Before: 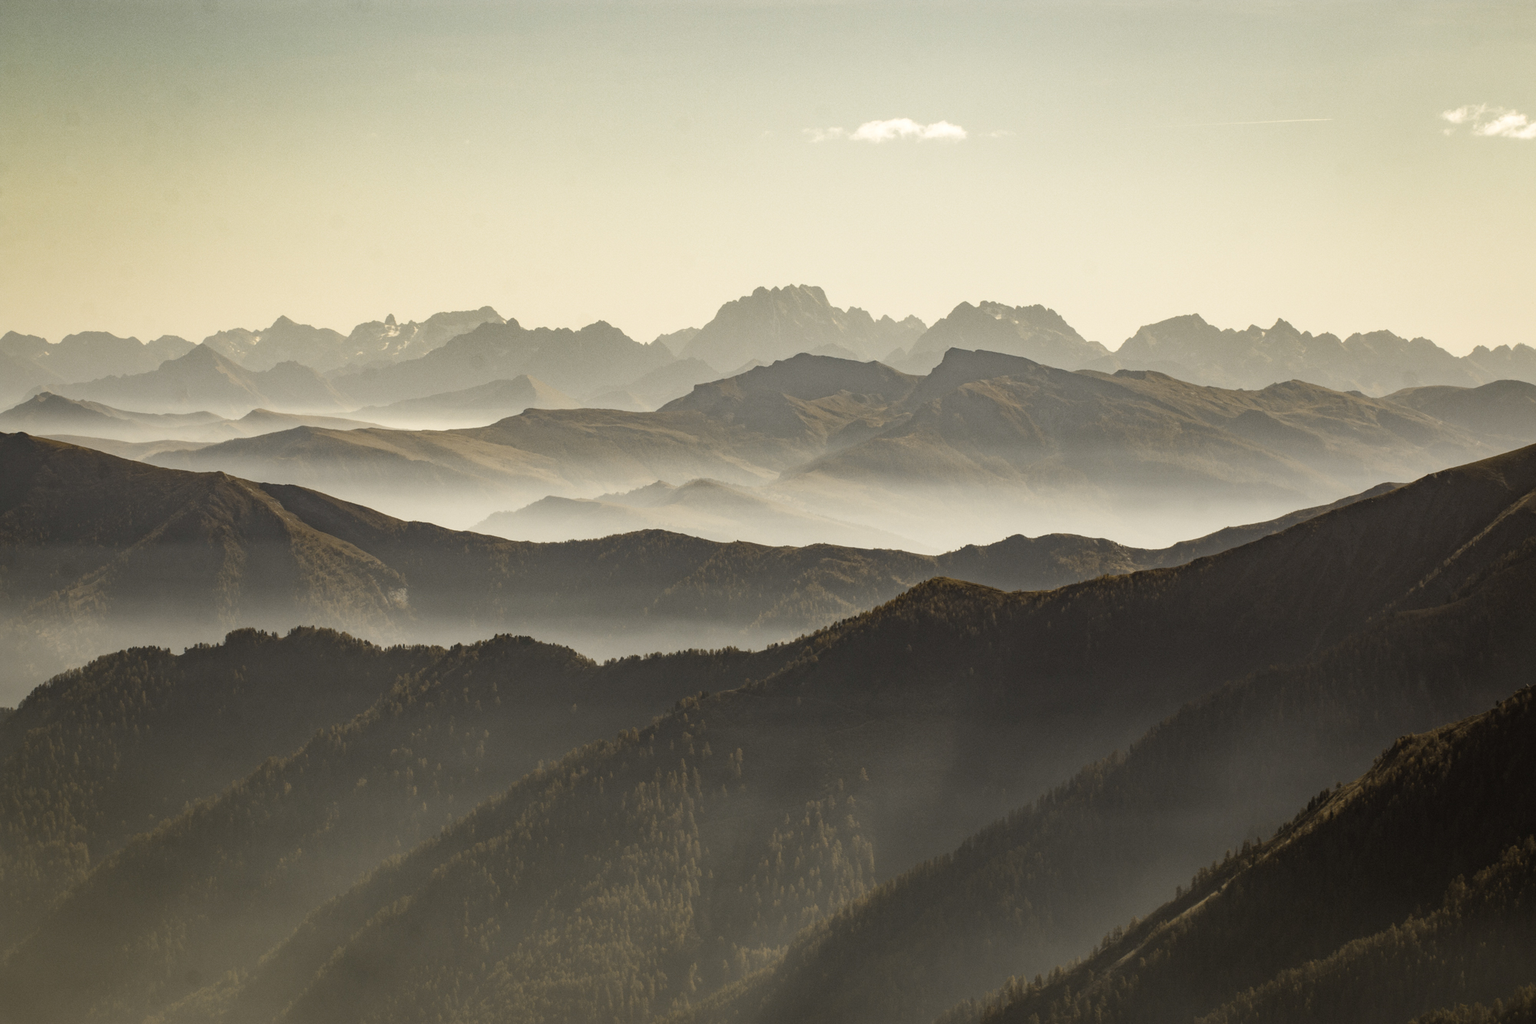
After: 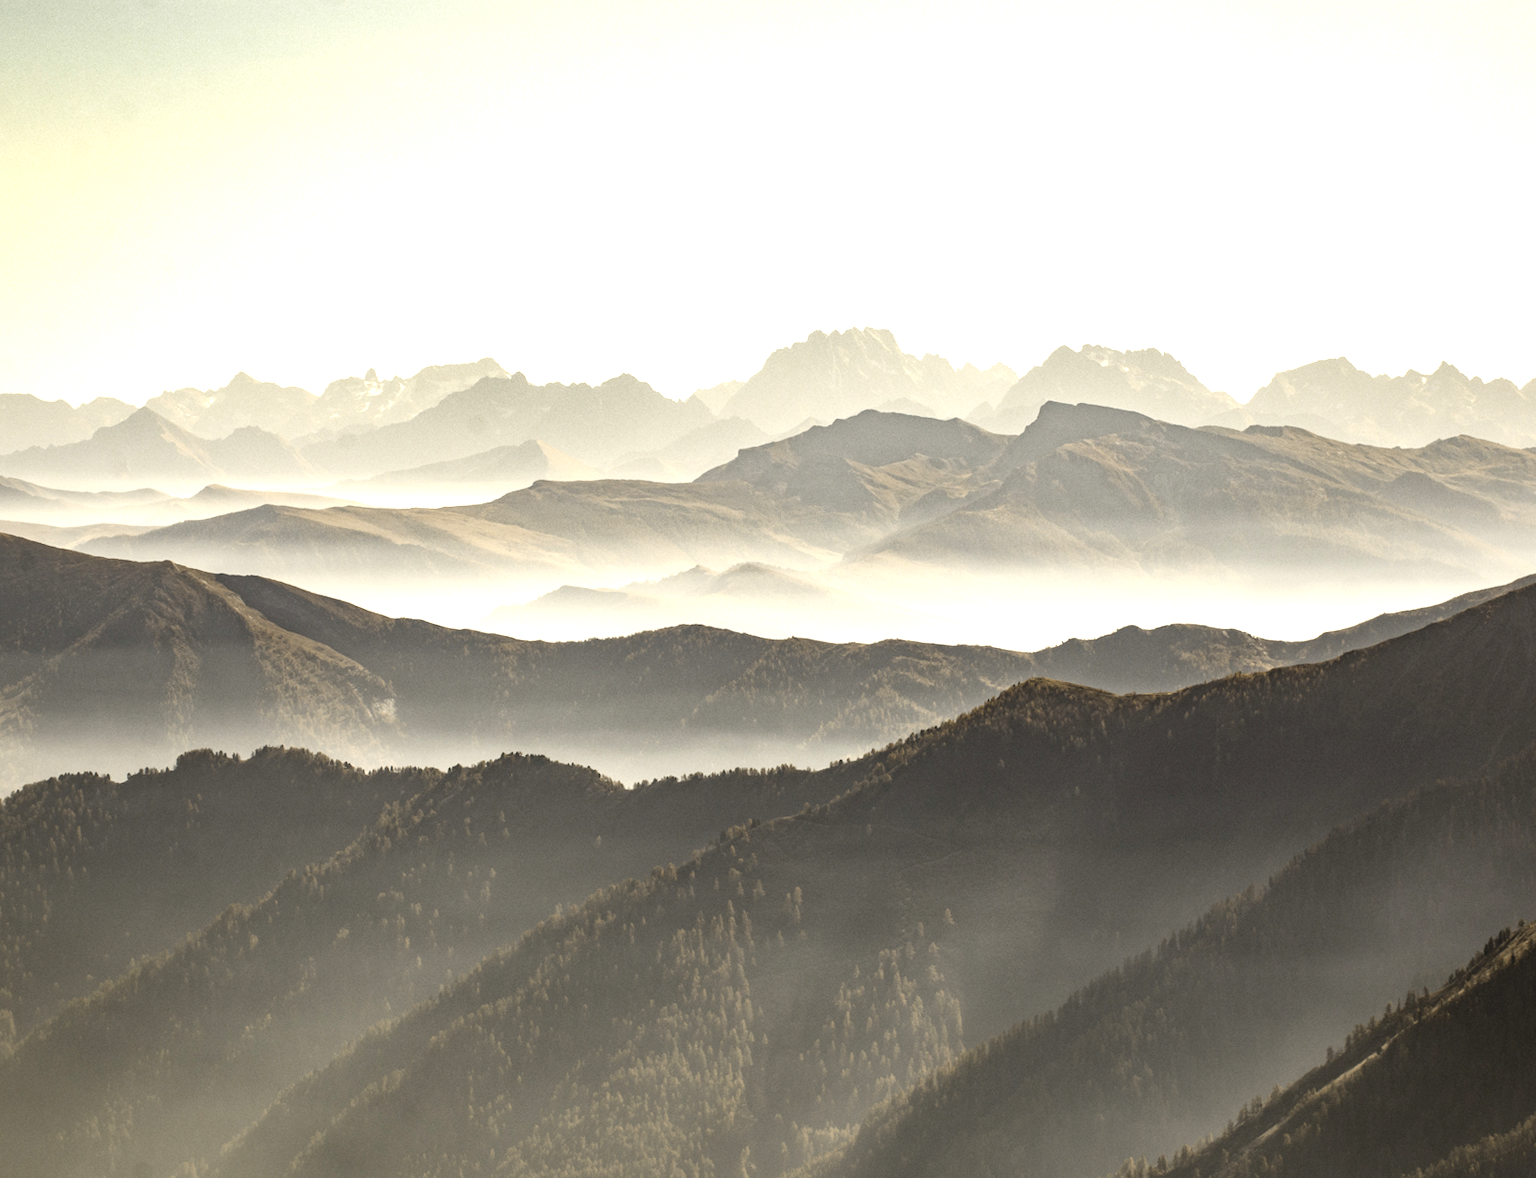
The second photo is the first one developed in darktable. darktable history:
crop and rotate: angle 0.661°, left 4.497%, top 0.483%, right 11.123%, bottom 2.386%
exposure: black level correction 0, exposure 1.097 EV, compensate highlight preservation false
contrast brightness saturation: contrast 0.11, saturation -0.155
